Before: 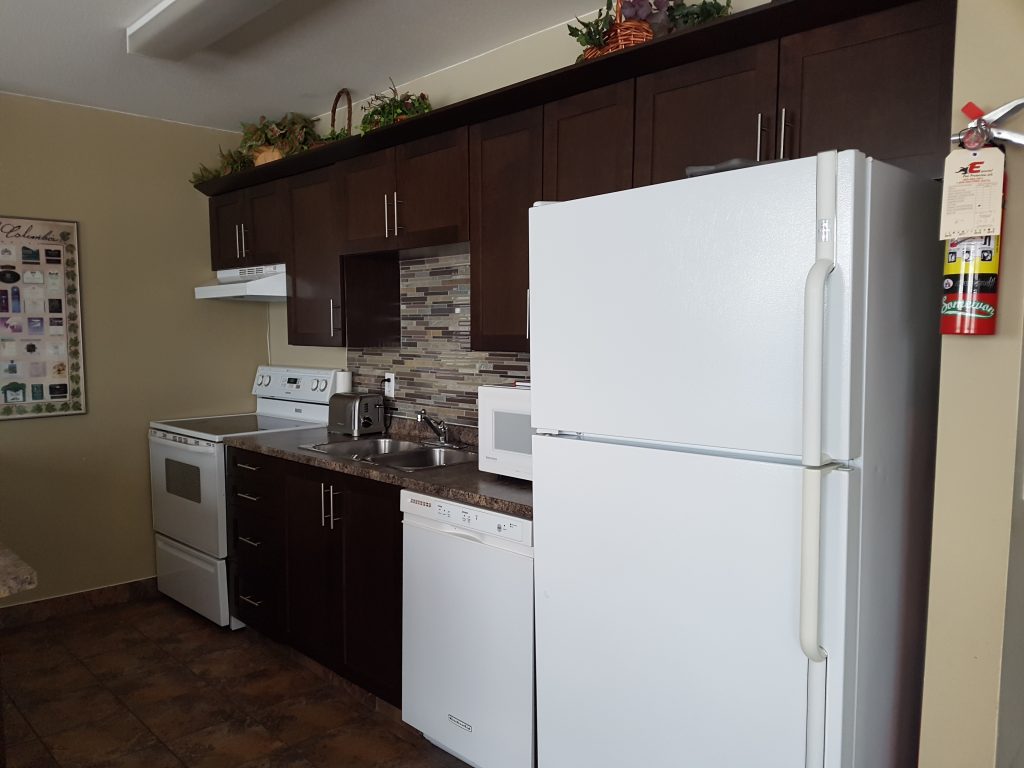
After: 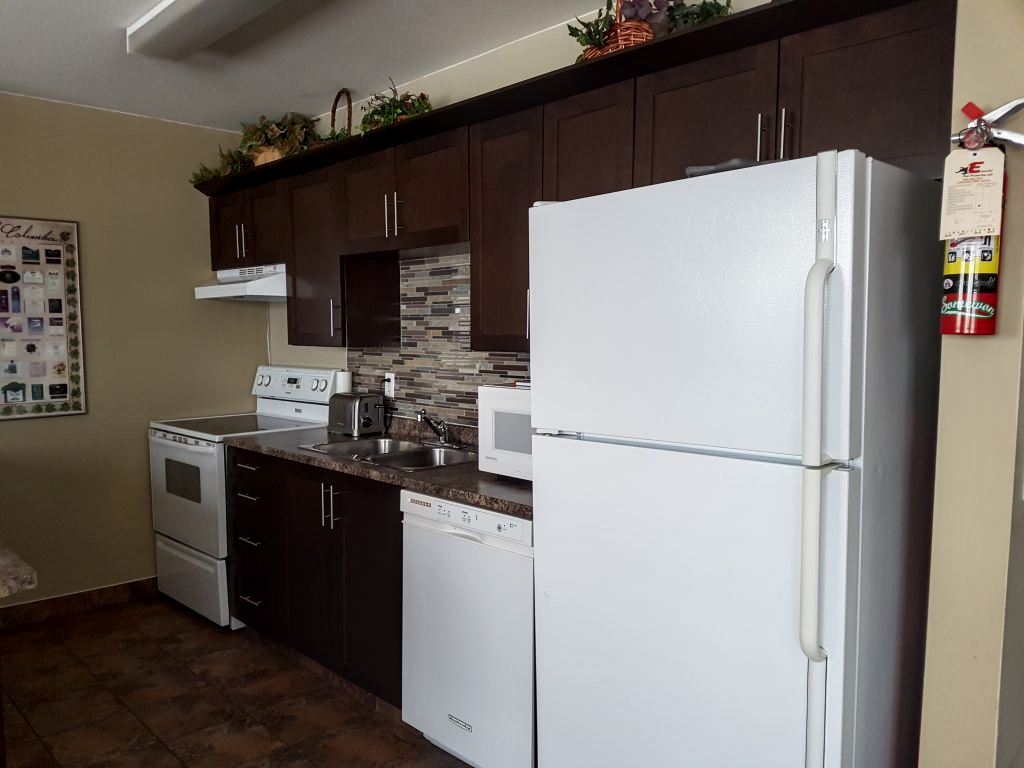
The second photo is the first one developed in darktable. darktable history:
local contrast: detail 130%
tone curve: curves: ch0 [(0, 0) (0.003, 0.01) (0.011, 0.015) (0.025, 0.023) (0.044, 0.037) (0.069, 0.055) (0.1, 0.08) (0.136, 0.114) (0.177, 0.155) (0.224, 0.201) (0.277, 0.254) (0.335, 0.319) (0.399, 0.387) (0.468, 0.459) (0.543, 0.544) (0.623, 0.634) (0.709, 0.731) (0.801, 0.827) (0.898, 0.921) (1, 1)], color space Lab, independent channels, preserve colors none
